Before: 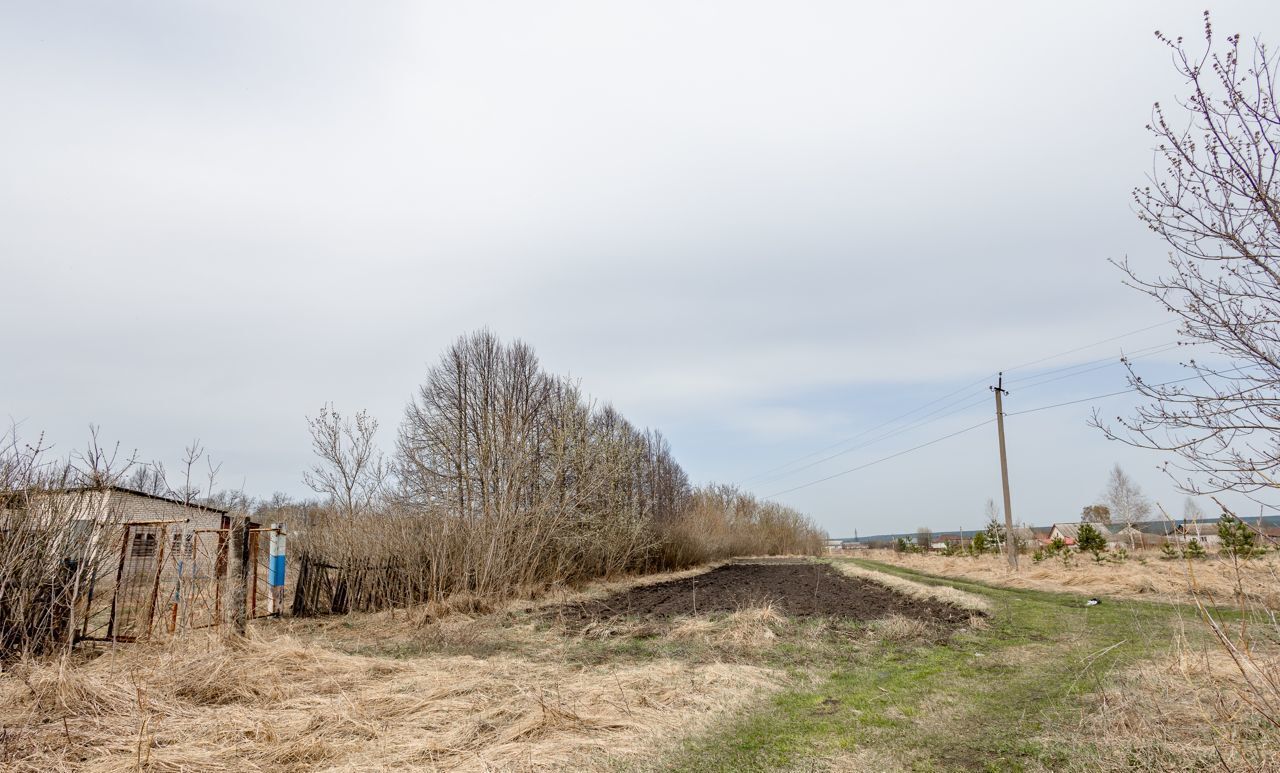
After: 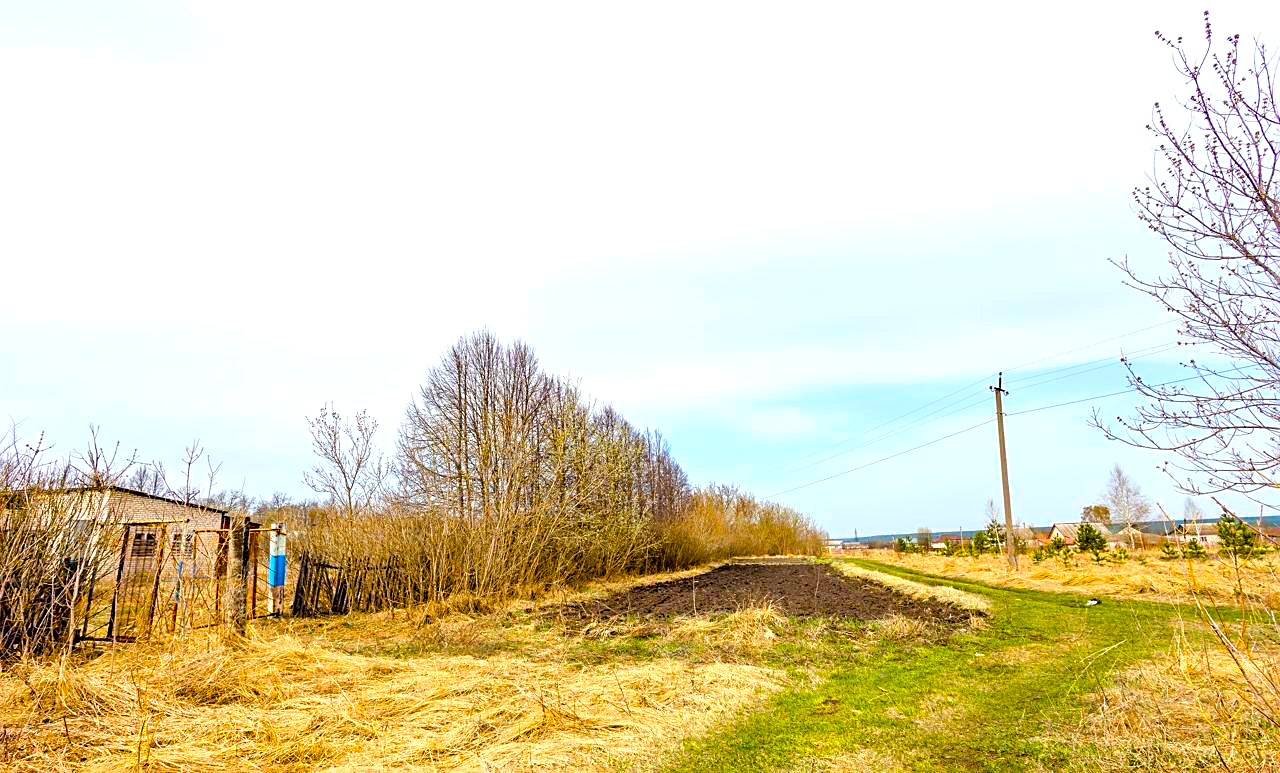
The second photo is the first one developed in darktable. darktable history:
tone equalizer: on, module defaults
sharpen: on, module defaults
color balance rgb: linear chroma grading › highlights 99.399%, linear chroma grading › global chroma 23.332%, perceptual saturation grading › global saturation 20%, perceptual saturation grading › highlights -14.105%, perceptual saturation grading › shadows 49.271%
exposure: exposure 0.663 EV, compensate highlight preservation false
